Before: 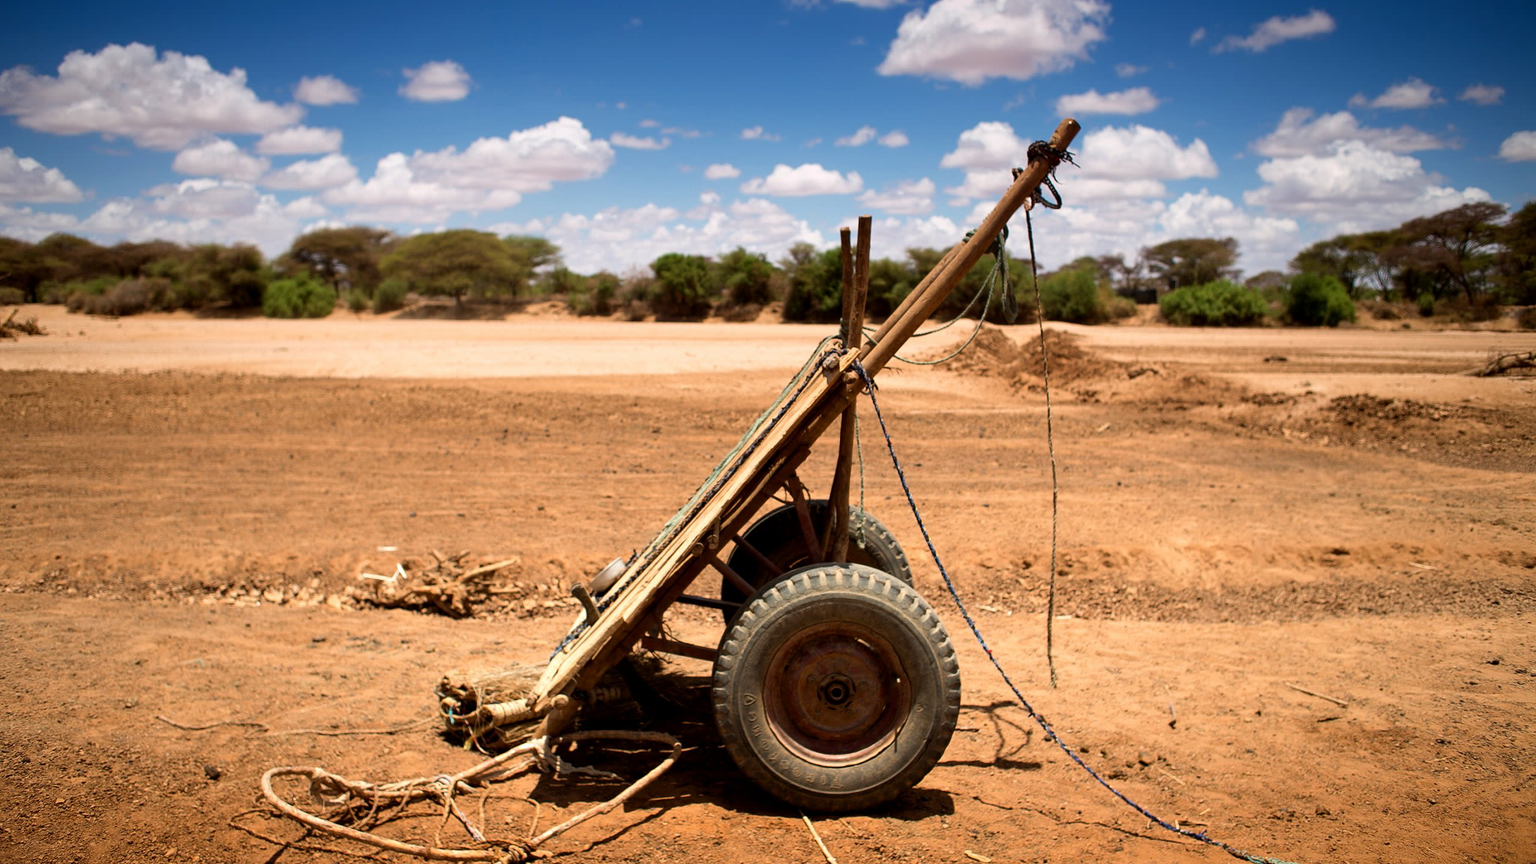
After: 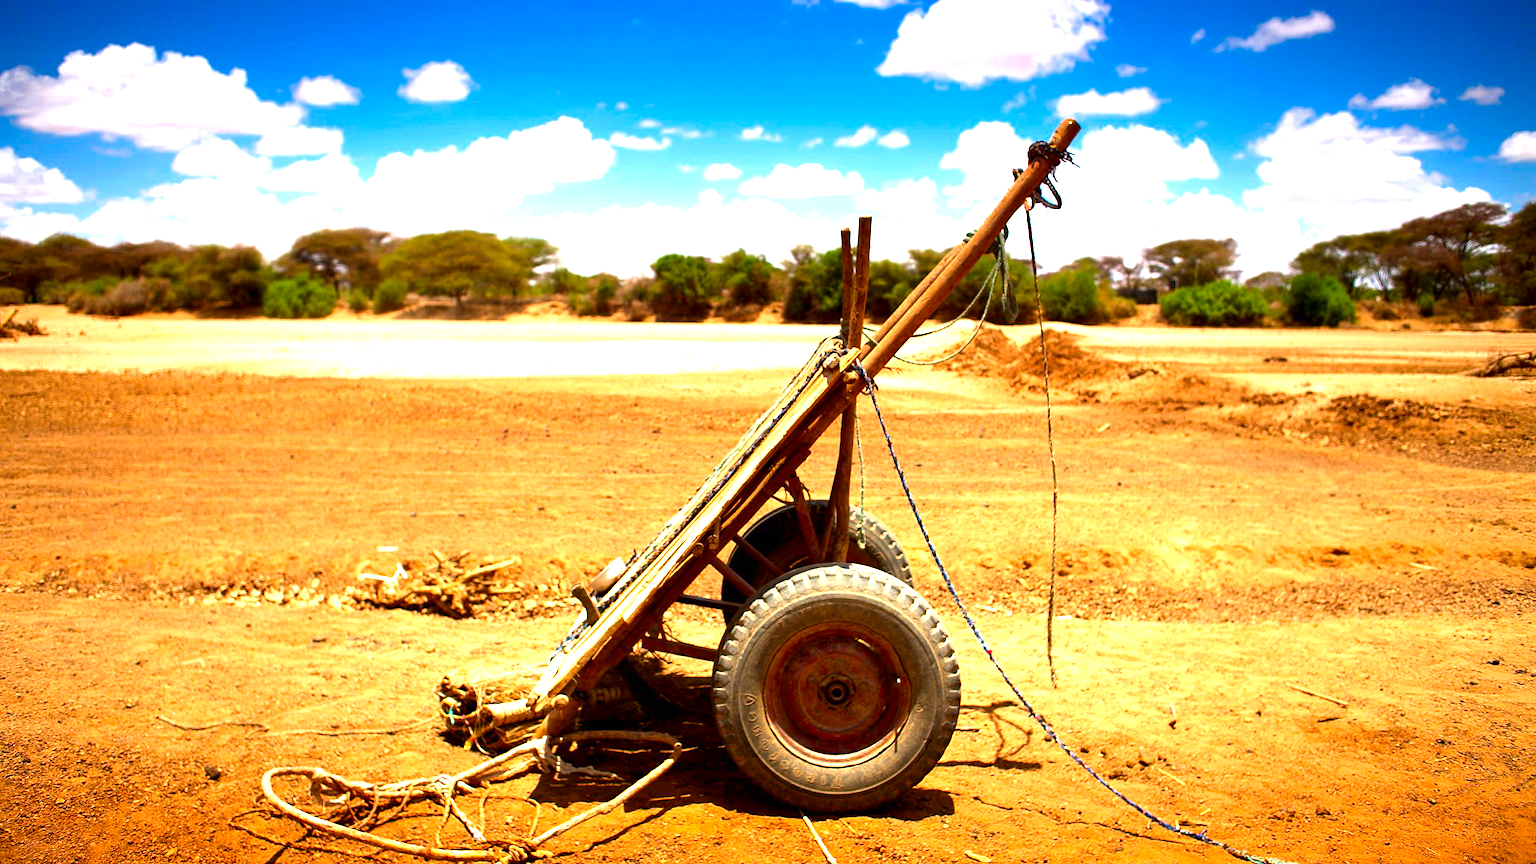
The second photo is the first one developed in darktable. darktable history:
exposure: black level correction 0, exposure 1.675 EV, compensate exposure bias true, compensate highlight preservation false
color zones: curves: ch0 [(0, 0.425) (0.143, 0.422) (0.286, 0.42) (0.429, 0.419) (0.571, 0.419) (0.714, 0.42) (0.857, 0.422) (1, 0.425)]; ch1 [(0, 0.666) (0.143, 0.669) (0.286, 0.671) (0.429, 0.67) (0.571, 0.67) (0.714, 0.67) (0.857, 0.67) (1, 0.666)]
contrast brightness saturation: brightness -0.09
